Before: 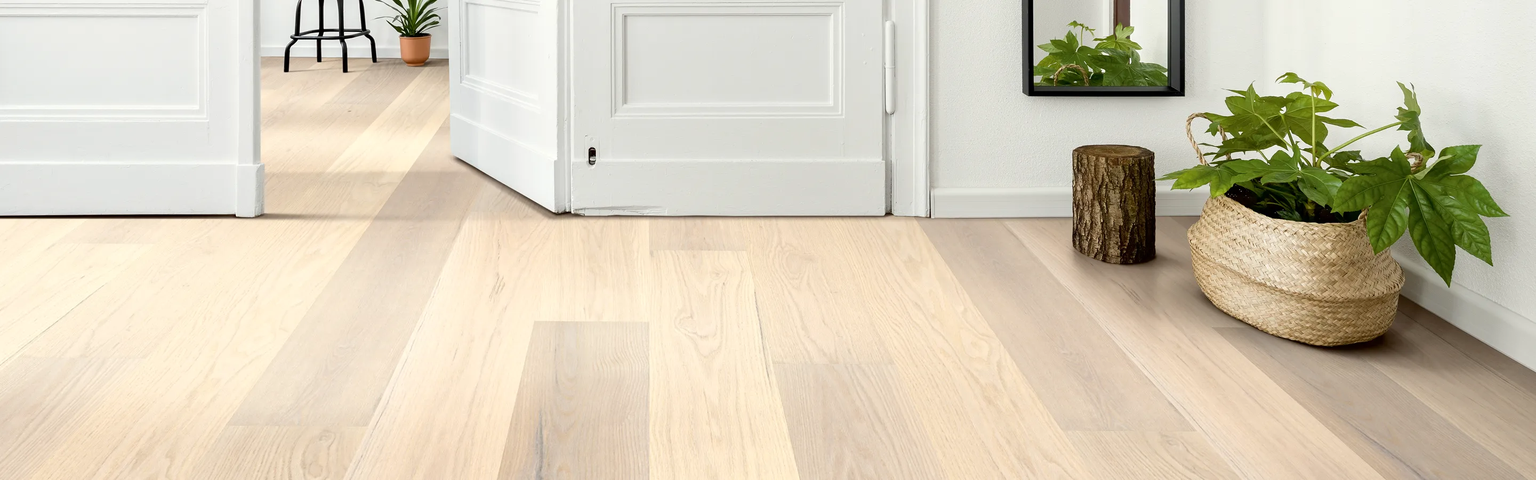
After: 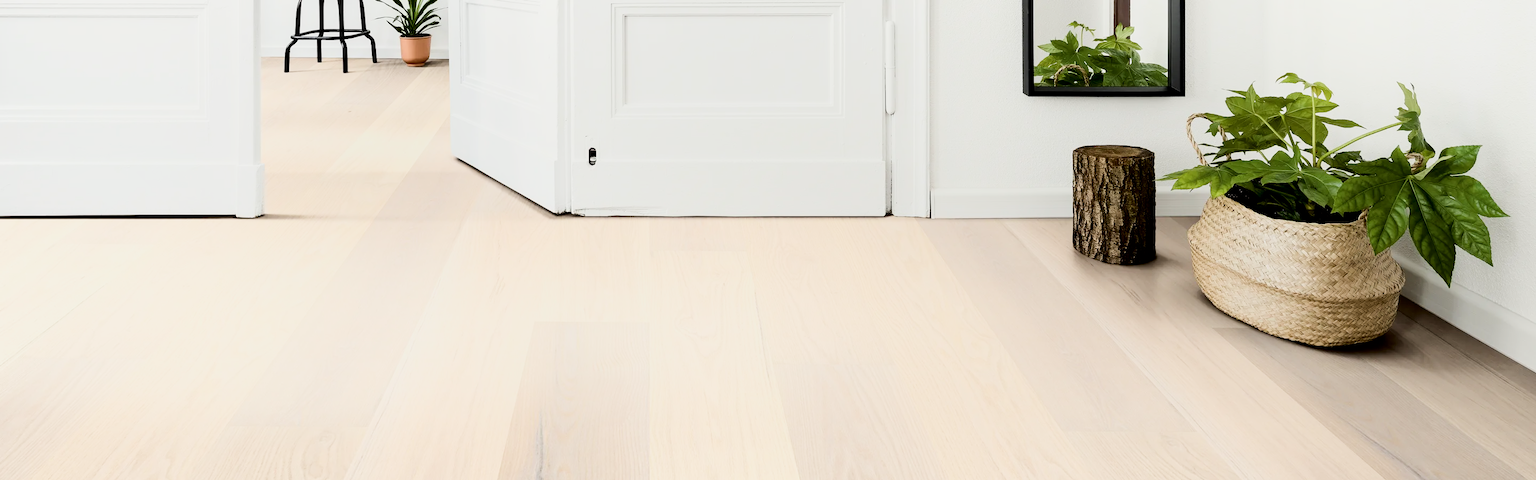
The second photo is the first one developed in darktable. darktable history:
tone equalizer: -8 EV -0.417 EV, -7 EV -0.389 EV, -6 EV -0.333 EV, -5 EV -0.222 EV, -3 EV 0.222 EV, -2 EV 0.333 EV, -1 EV 0.389 EV, +0 EV 0.417 EV, edges refinement/feathering 500, mask exposure compensation -1.57 EV, preserve details no
shadows and highlights: shadows -62.32, white point adjustment -5.22, highlights 61.59
filmic rgb: black relative exposure -7.65 EV, white relative exposure 4.56 EV, hardness 3.61
